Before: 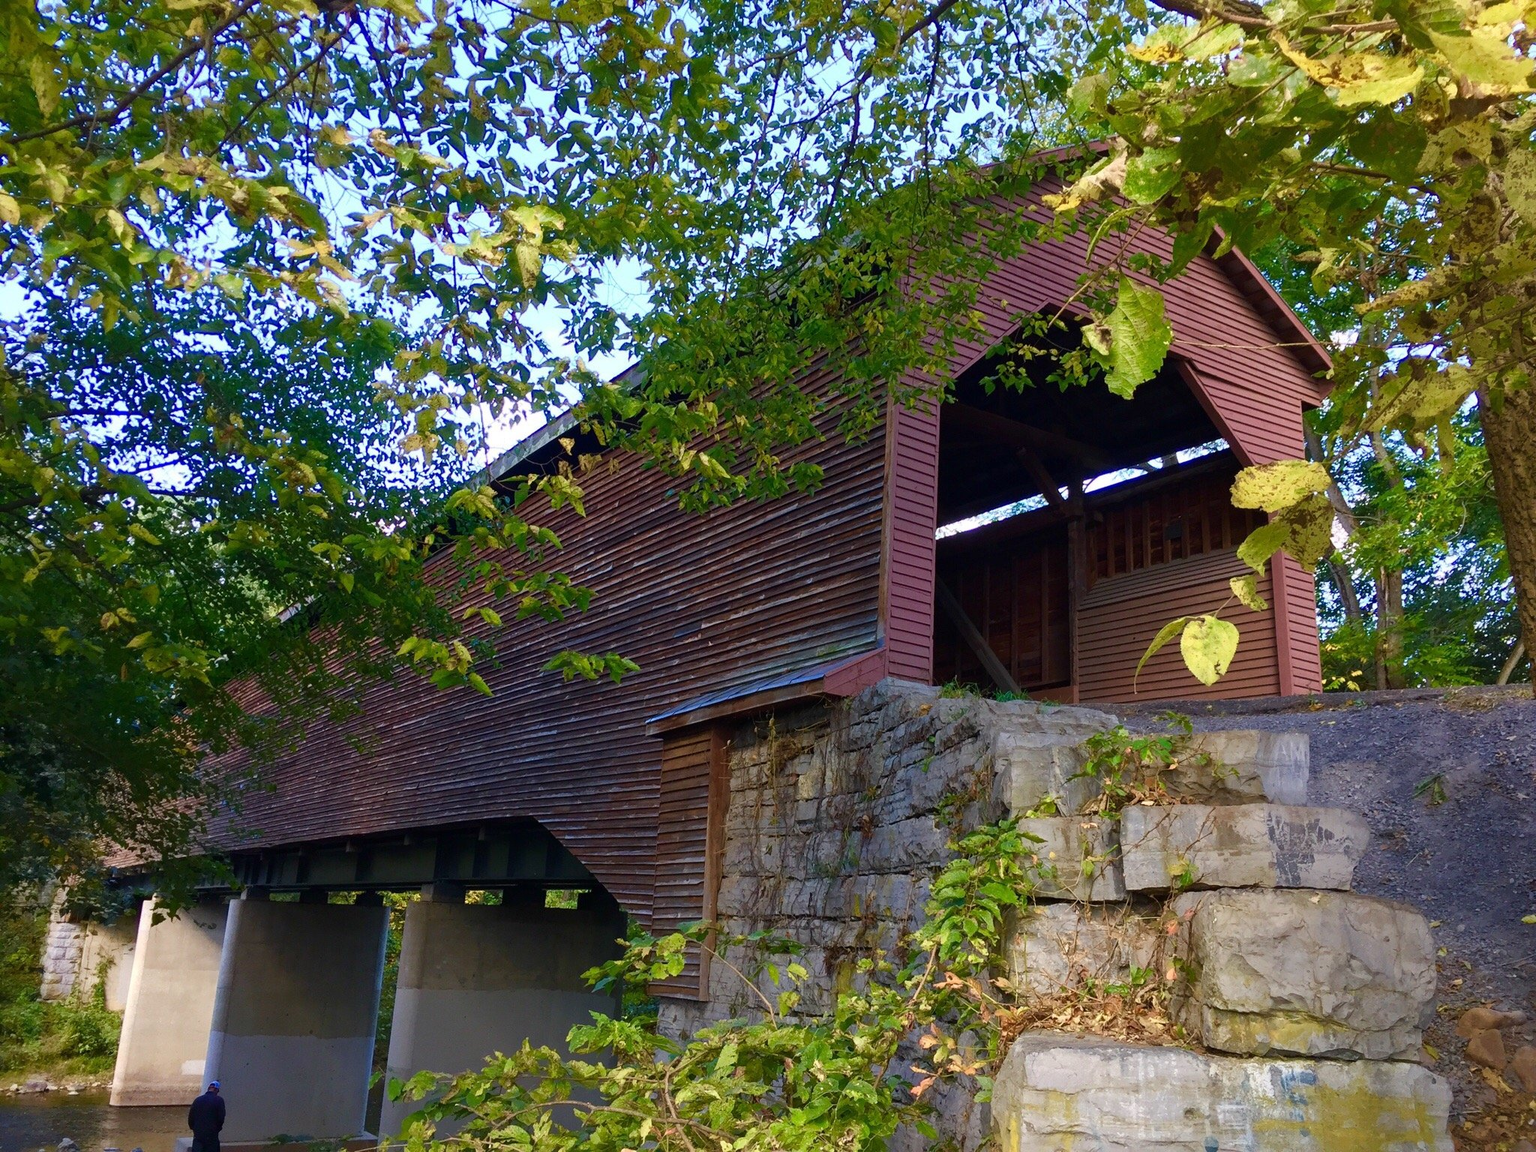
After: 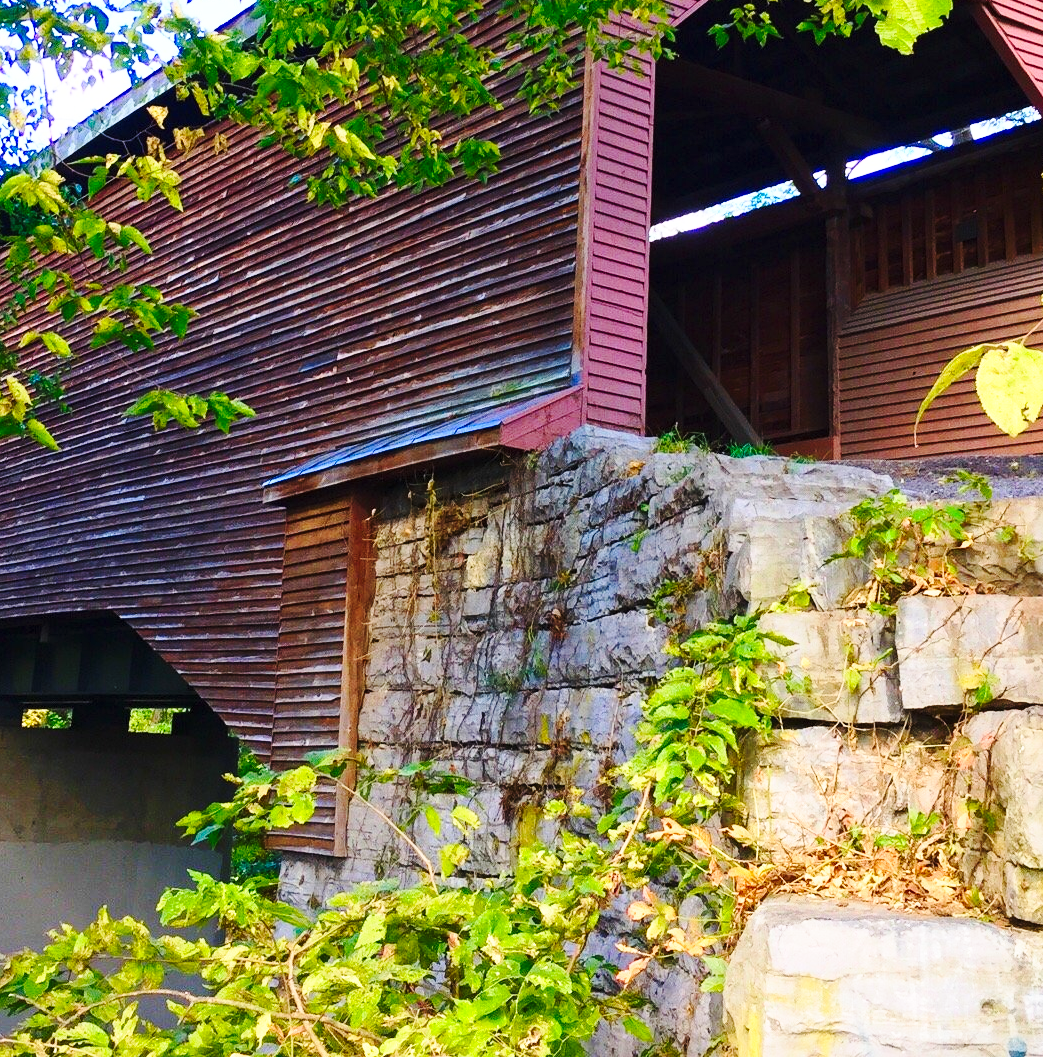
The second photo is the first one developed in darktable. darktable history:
crop and rotate: left 29.237%, top 31.152%, right 19.807%
base curve: curves: ch0 [(0, 0) (0.028, 0.03) (0.121, 0.232) (0.46, 0.748) (0.859, 0.968) (1, 1)], preserve colors none
contrast brightness saturation: contrast 0.2, brightness 0.16, saturation 0.22
